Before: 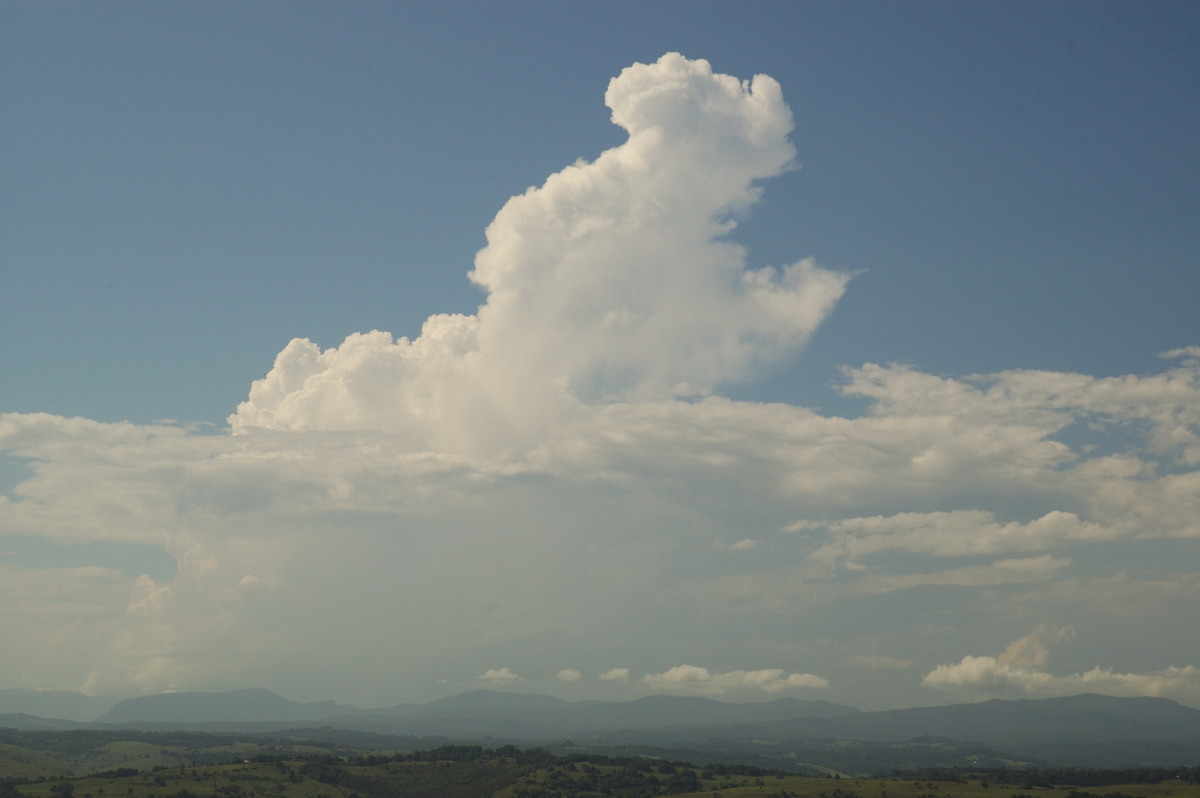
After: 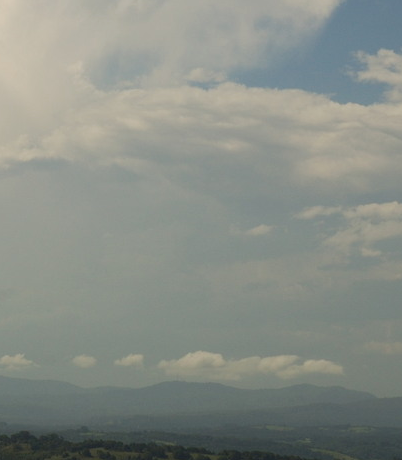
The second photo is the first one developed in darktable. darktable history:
crop: left 40.486%, top 39.398%, right 25.943%, bottom 2.954%
